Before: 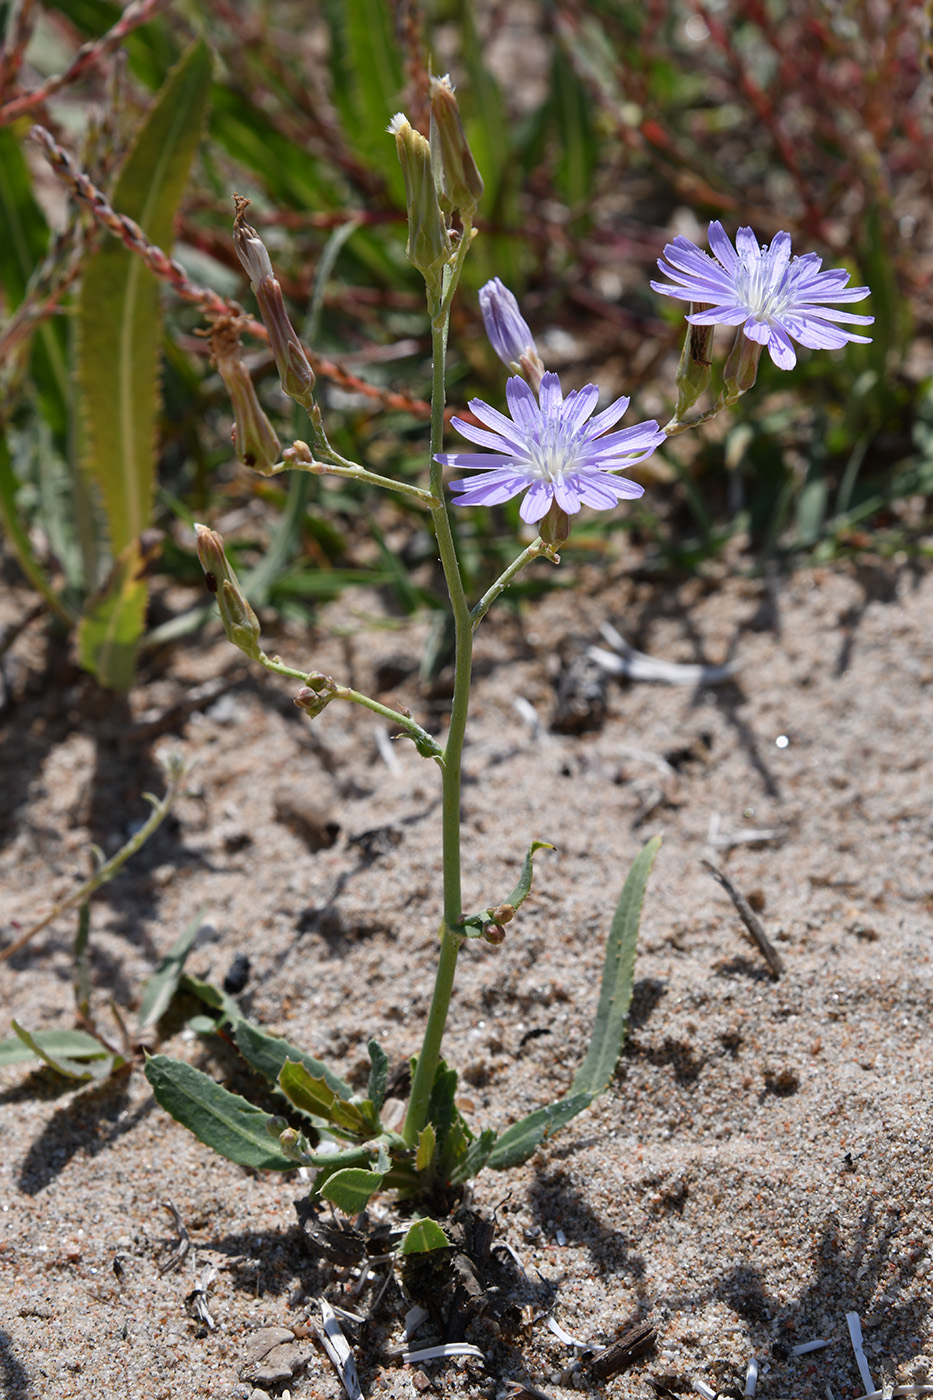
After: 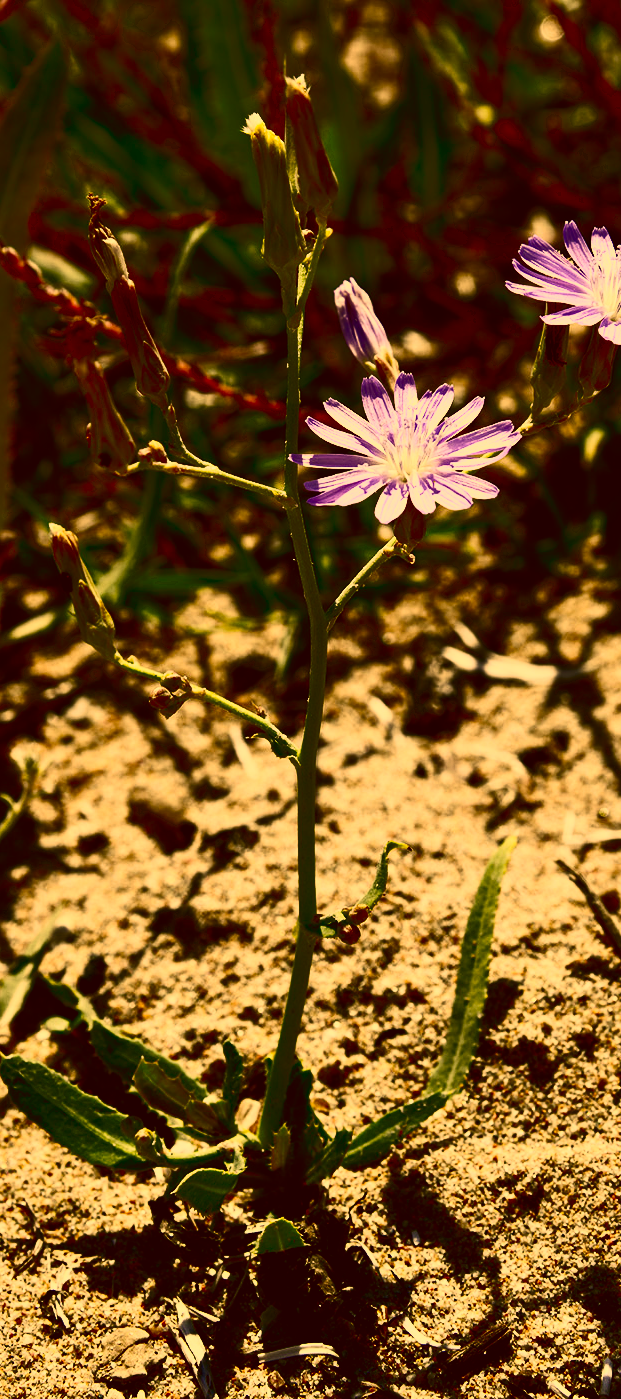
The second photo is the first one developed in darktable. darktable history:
velvia: on, module defaults
color correction: highlights a* 10.44, highlights b* 30.04, shadows a* 2.73, shadows b* 17.51, saturation 1.72
contrast brightness saturation: contrast 0.93, brightness 0.2
color calibration: illuminant Planckian (black body), x 0.351, y 0.352, temperature 4794.27 K
crop and rotate: left 15.546%, right 17.787%
filmic rgb: middle gray luminance 30%, black relative exposure -9 EV, white relative exposure 7 EV, threshold 6 EV, target black luminance 0%, hardness 2.94, latitude 2.04%, contrast 0.963, highlights saturation mix 5%, shadows ↔ highlights balance 12.16%, add noise in highlights 0, preserve chrominance no, color science v3 (2019), use custom middle-gray values true, iterations of high-quality reconstruction 0, contrast in highlights soft, enable highlight reconstruction true
